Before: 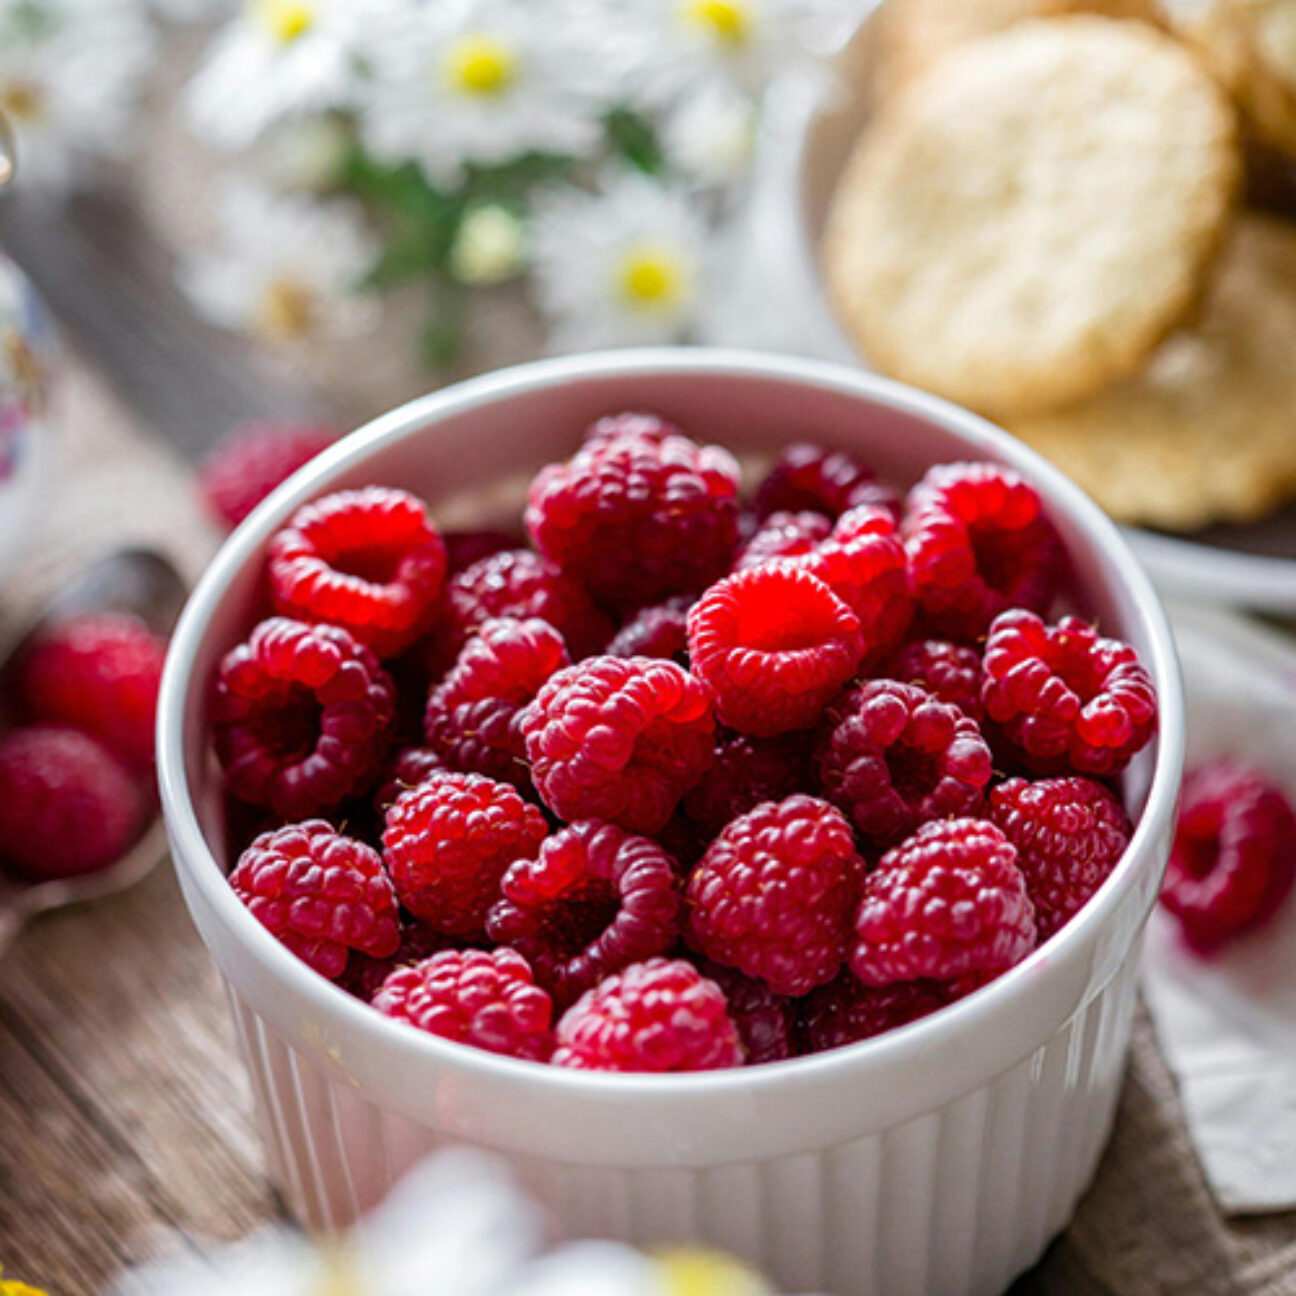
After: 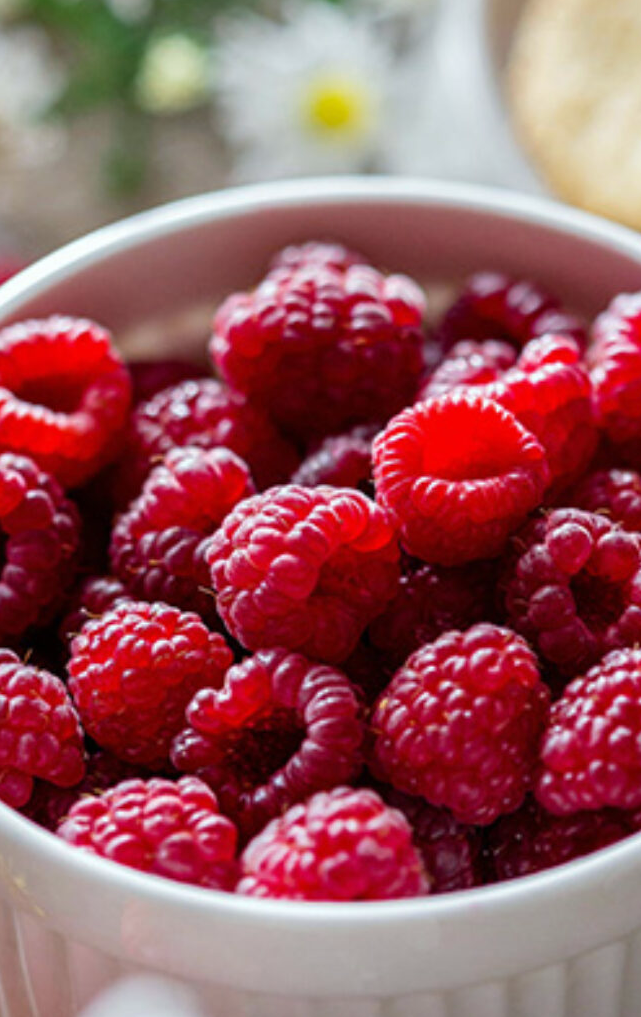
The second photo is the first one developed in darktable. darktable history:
crop and rotate: angle 0.02°, left 24.353%, top 13.219%, right 26.156%, bottom 8.224%
white balance: red 0.978, blue 0.999
